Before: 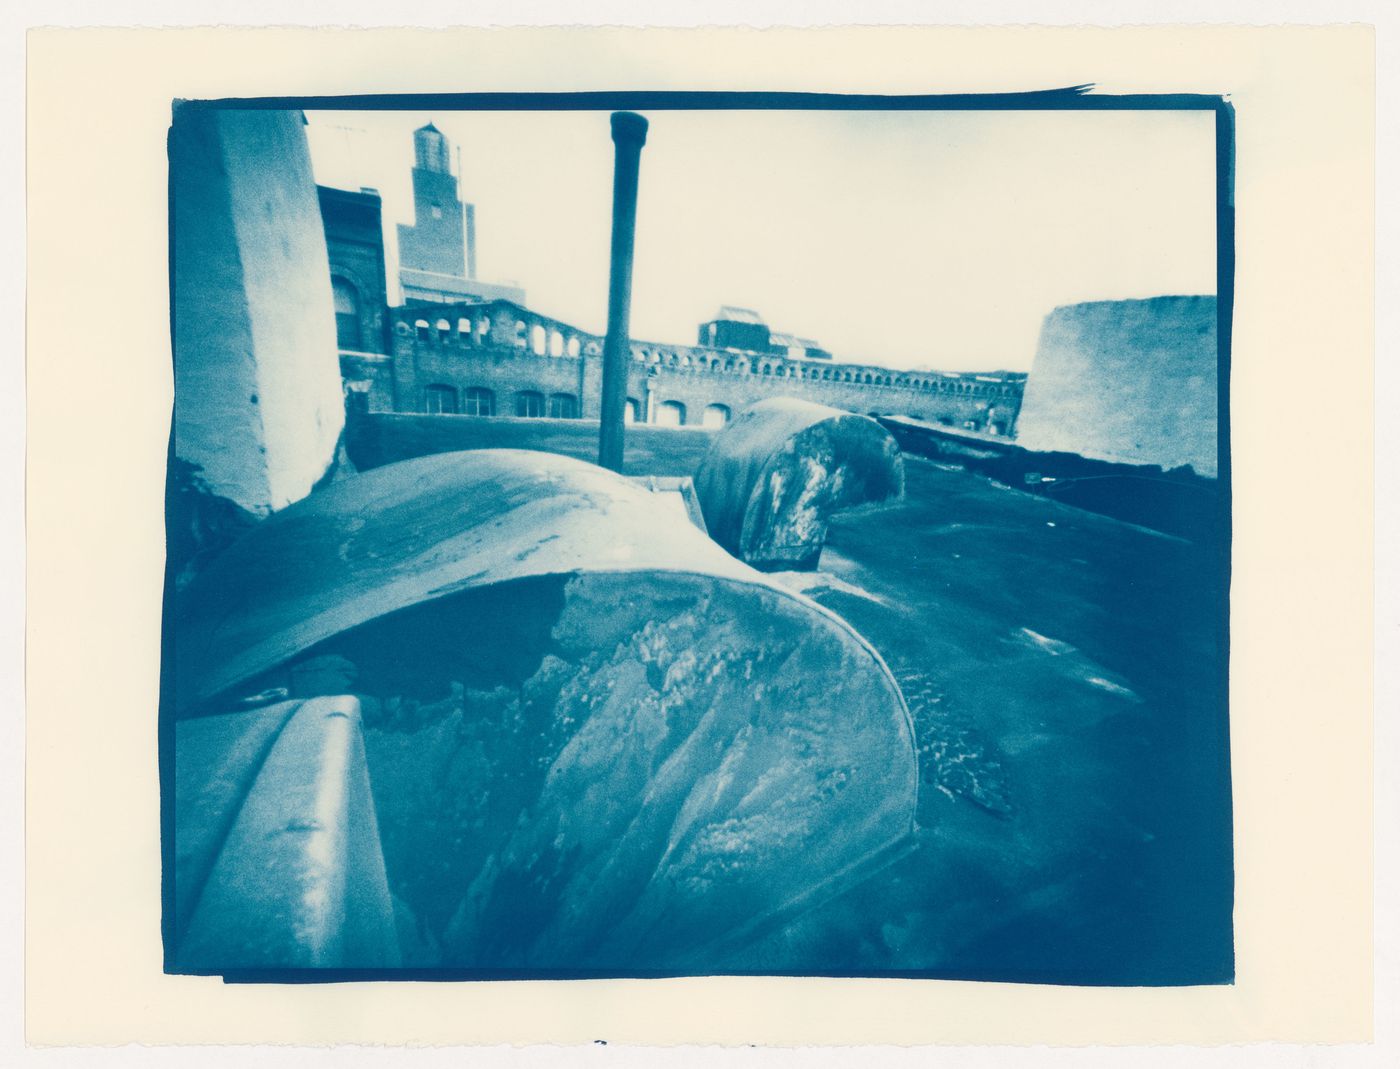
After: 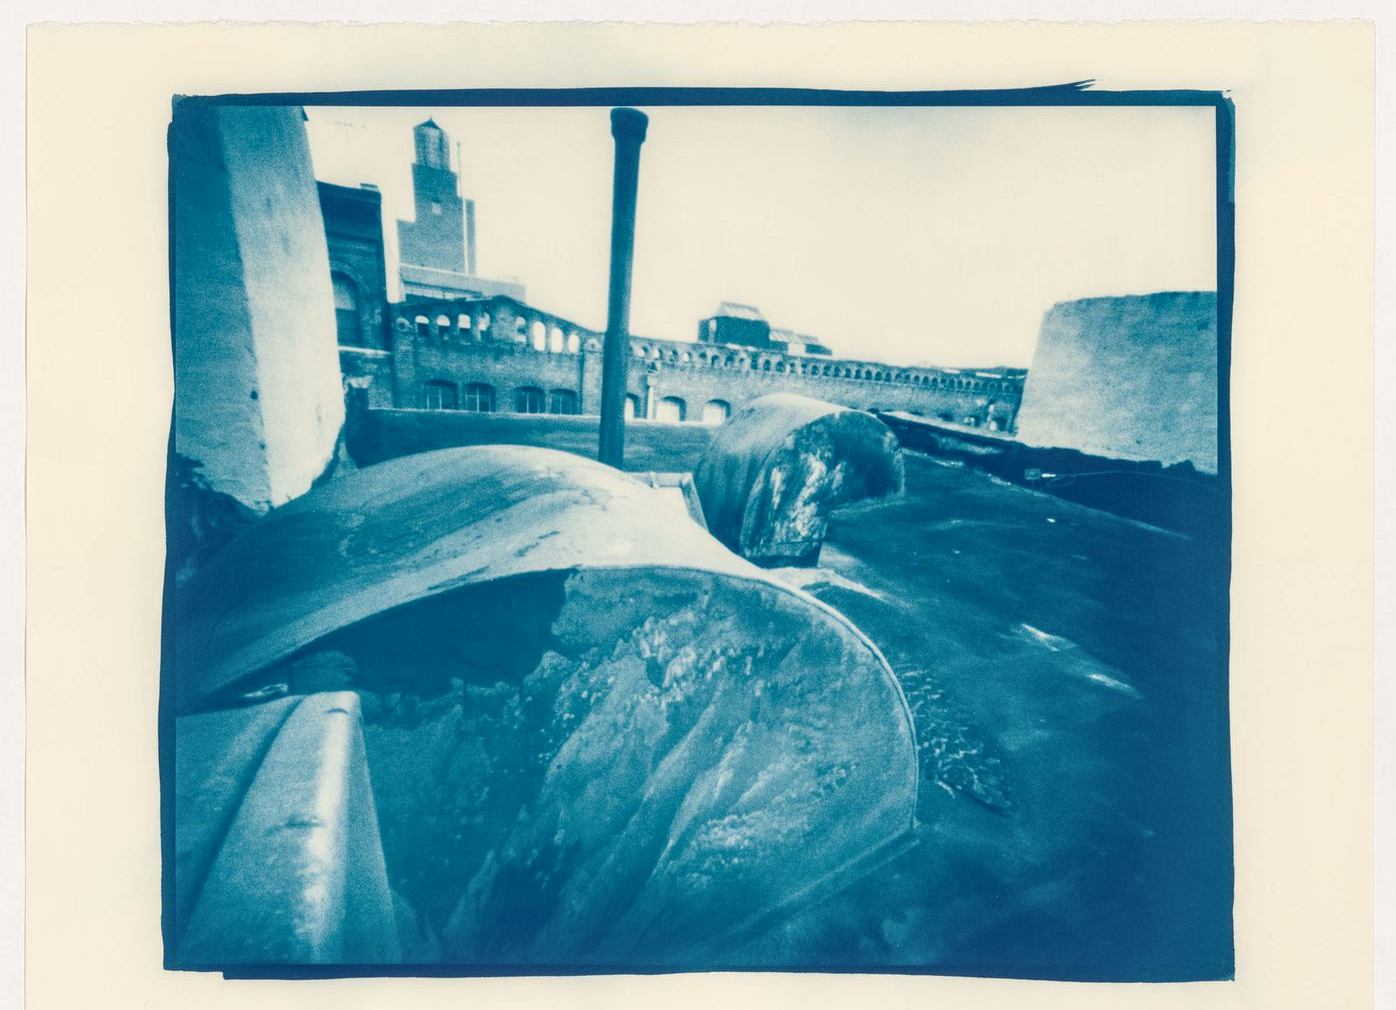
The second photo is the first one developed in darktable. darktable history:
local contrast: on, module defaults
crop: top 0.448%, right 0.264%, bottom 5.045%
